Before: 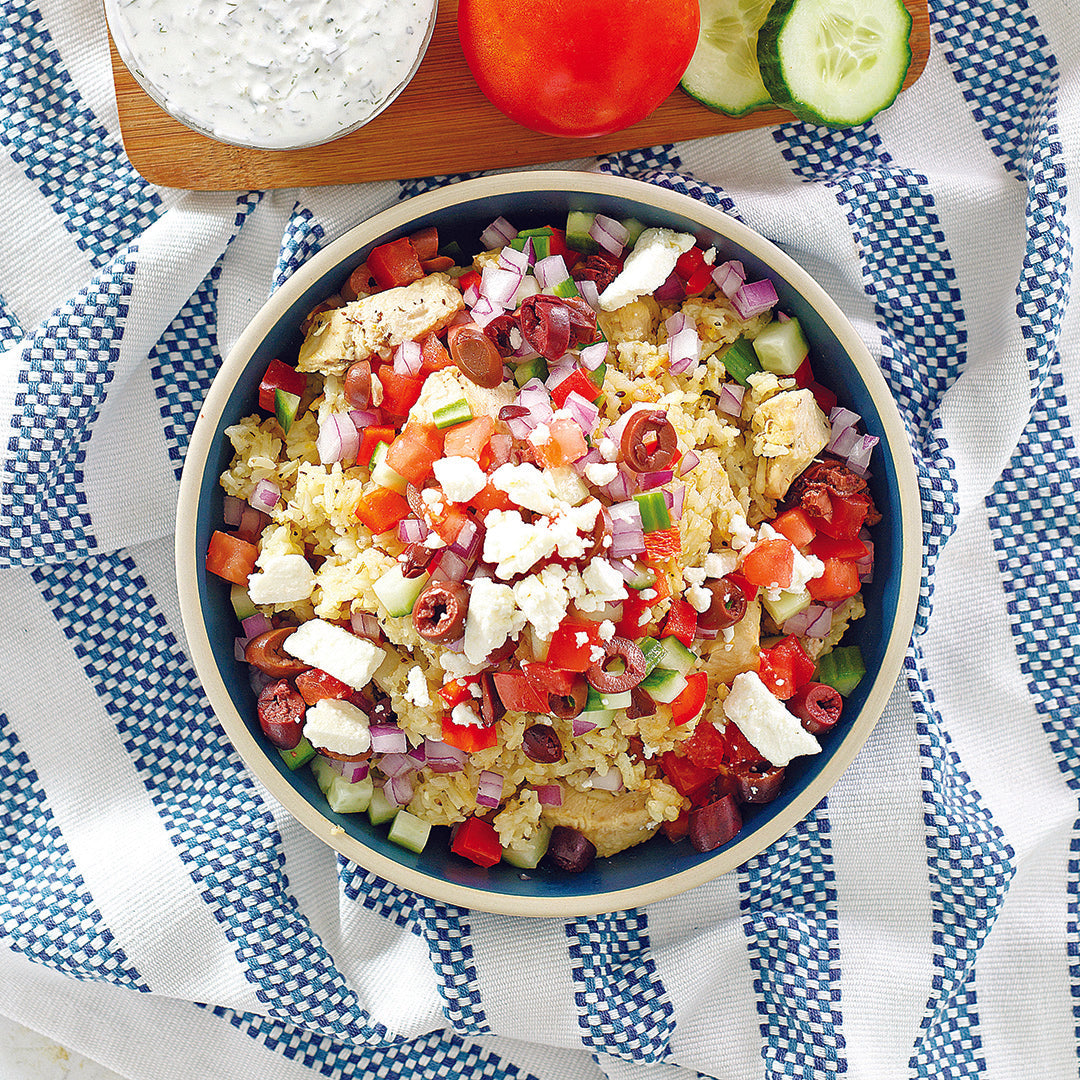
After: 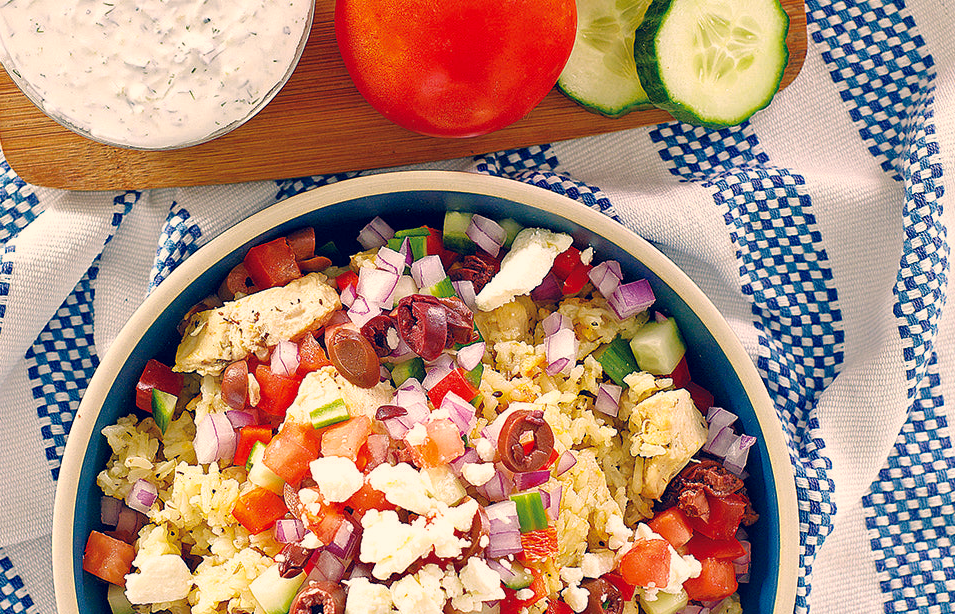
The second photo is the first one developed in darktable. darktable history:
exposure: black level correction 0.005, exposure 0.002 EV, compensate highlight preservation false
crop and rotate: left 11.566%, bottom 43.146%
color correction: highlights a* 10.3, highlights b* 14.04, shadows a* -9.96, shadows b* -15.01
